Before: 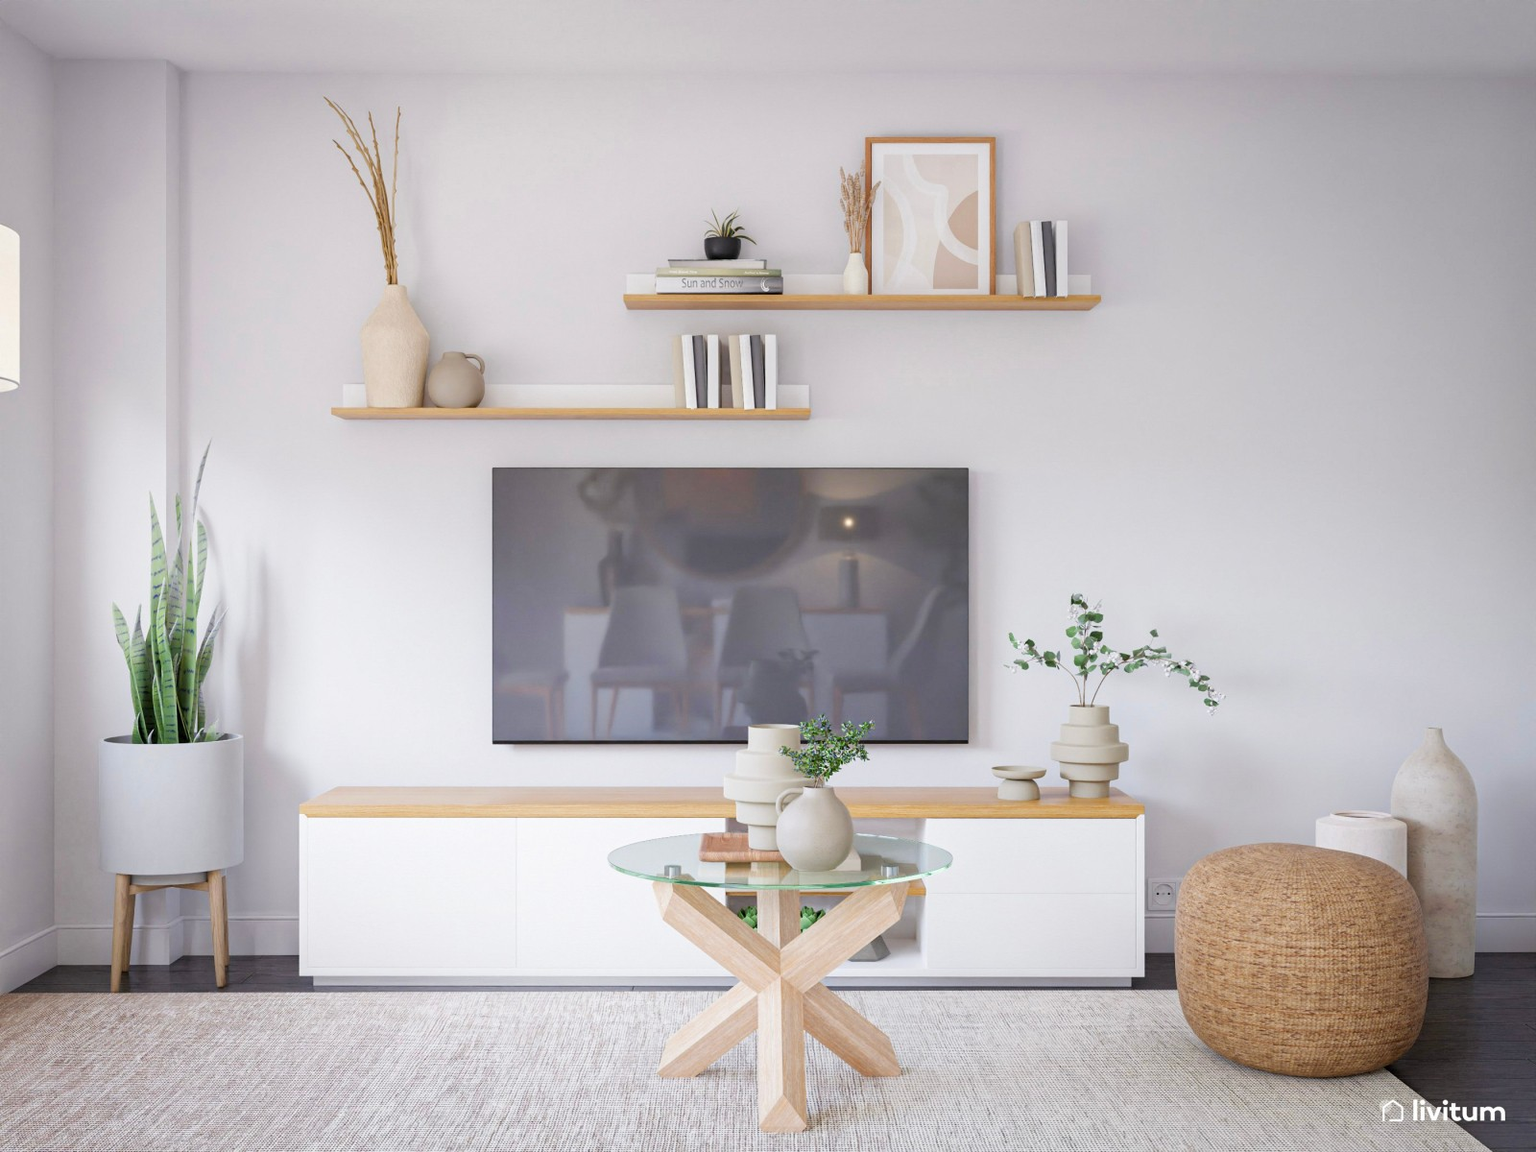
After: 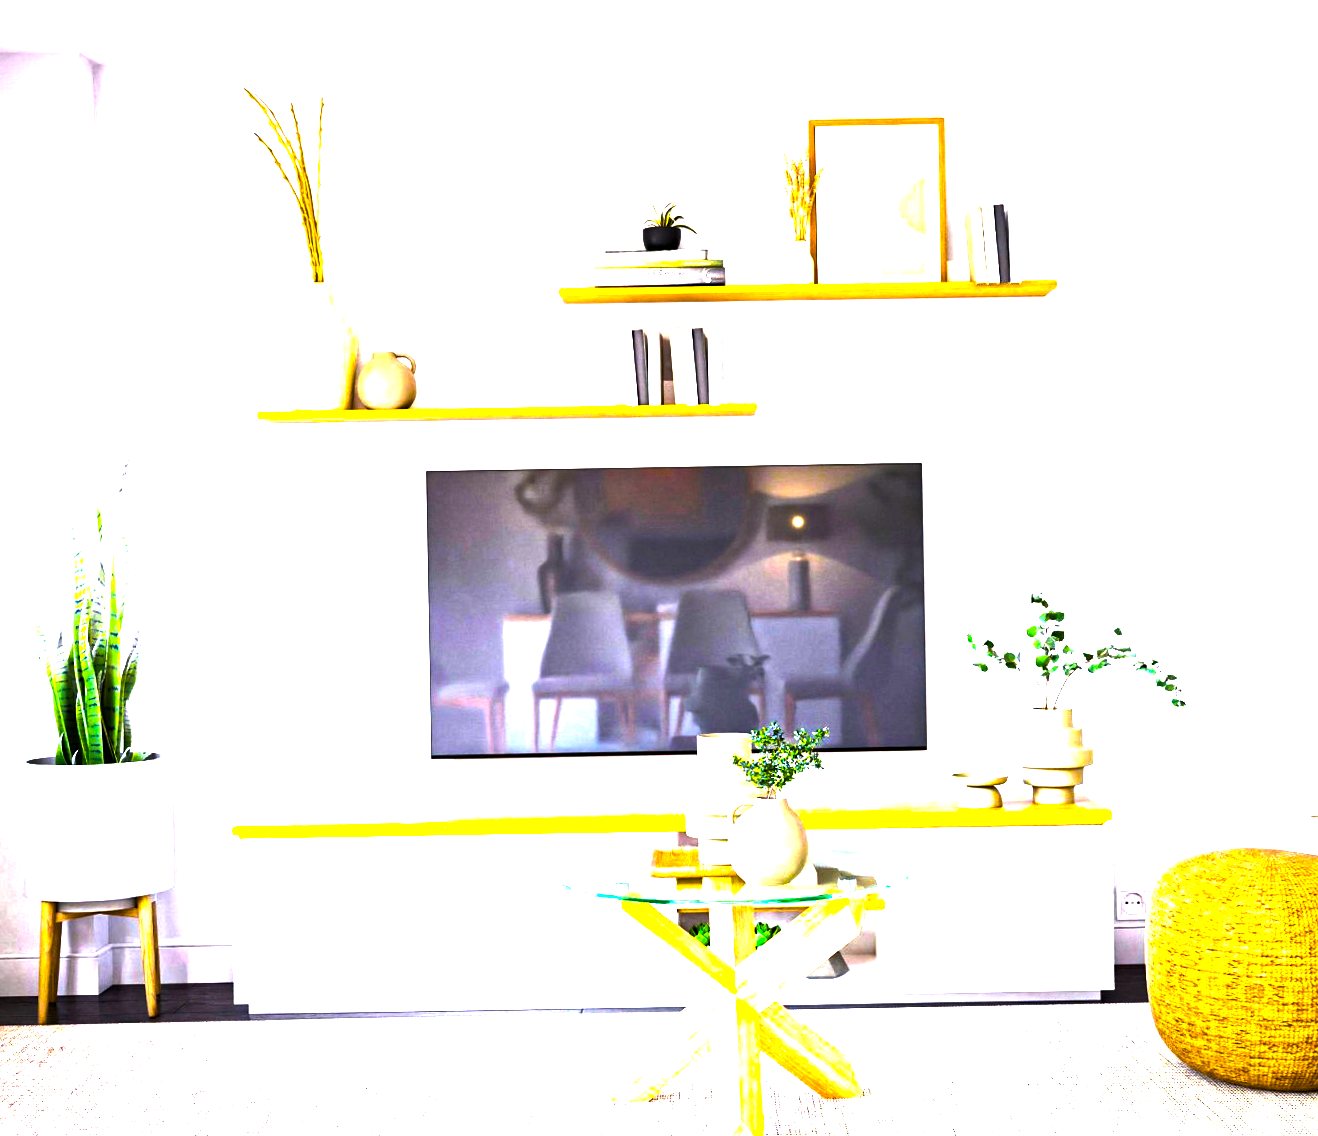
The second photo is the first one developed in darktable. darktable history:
color balance rgb: linear chroma grading › shadows -30%, linear chroma grading › global chroma 35%, perceptual saturation grading › global saturation 75%, perceptual saturation grading › shadows -30%, perceptual brilliance grading › highlights 75%, perceptual brilliance grading › shadows -30%, global vibrance 35%
haze removal: strength 0.29, distance 0.25, compatibility mode true, adaptive false
crop and rotate: angle 1°, left 4.281%, top 0.642%, right 11.383%, bottom 2.486%
tone equalizer: -8 EV -0.75 EV, -7 EV -0.7 EV, -6 EV -0.6 EV, -5 EV -0.4 EV, -3 EV 0.4 EV, -2 EV 0.6 EV, -1 EV 0.7 EV, +0 EV 0.75 EV, edges refinement/feathering 500, mask exposure compensation -1.57 EV, preserve details no
